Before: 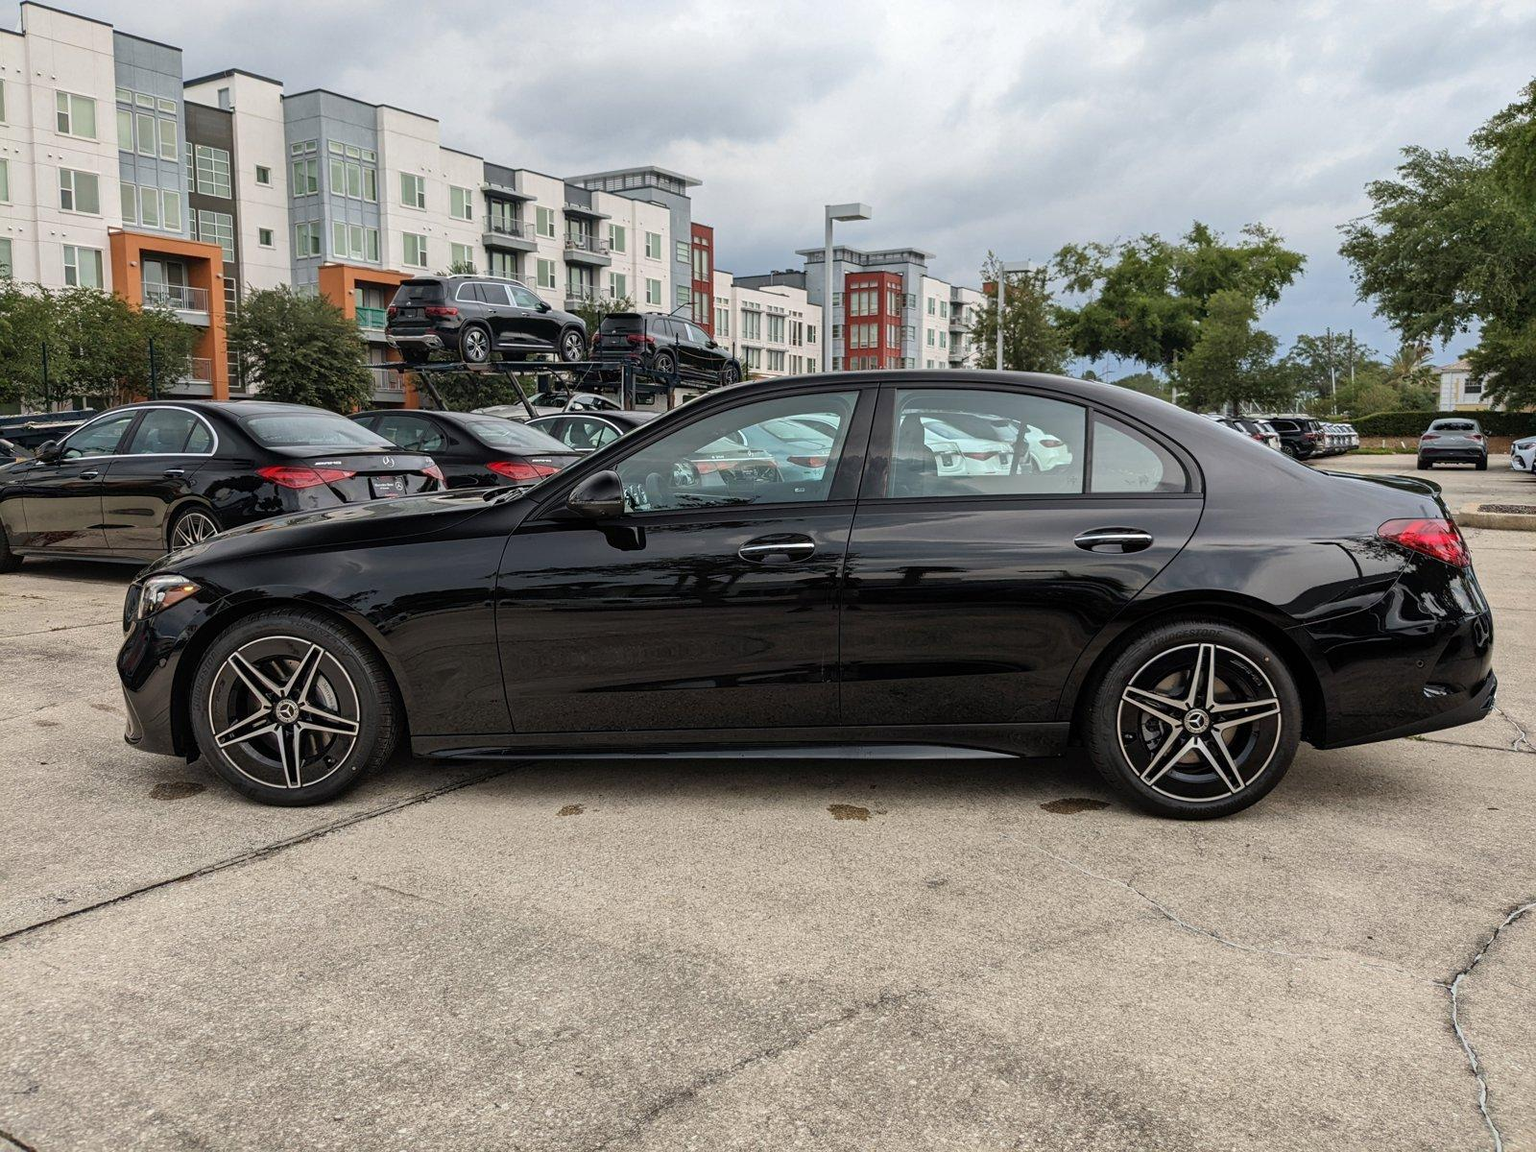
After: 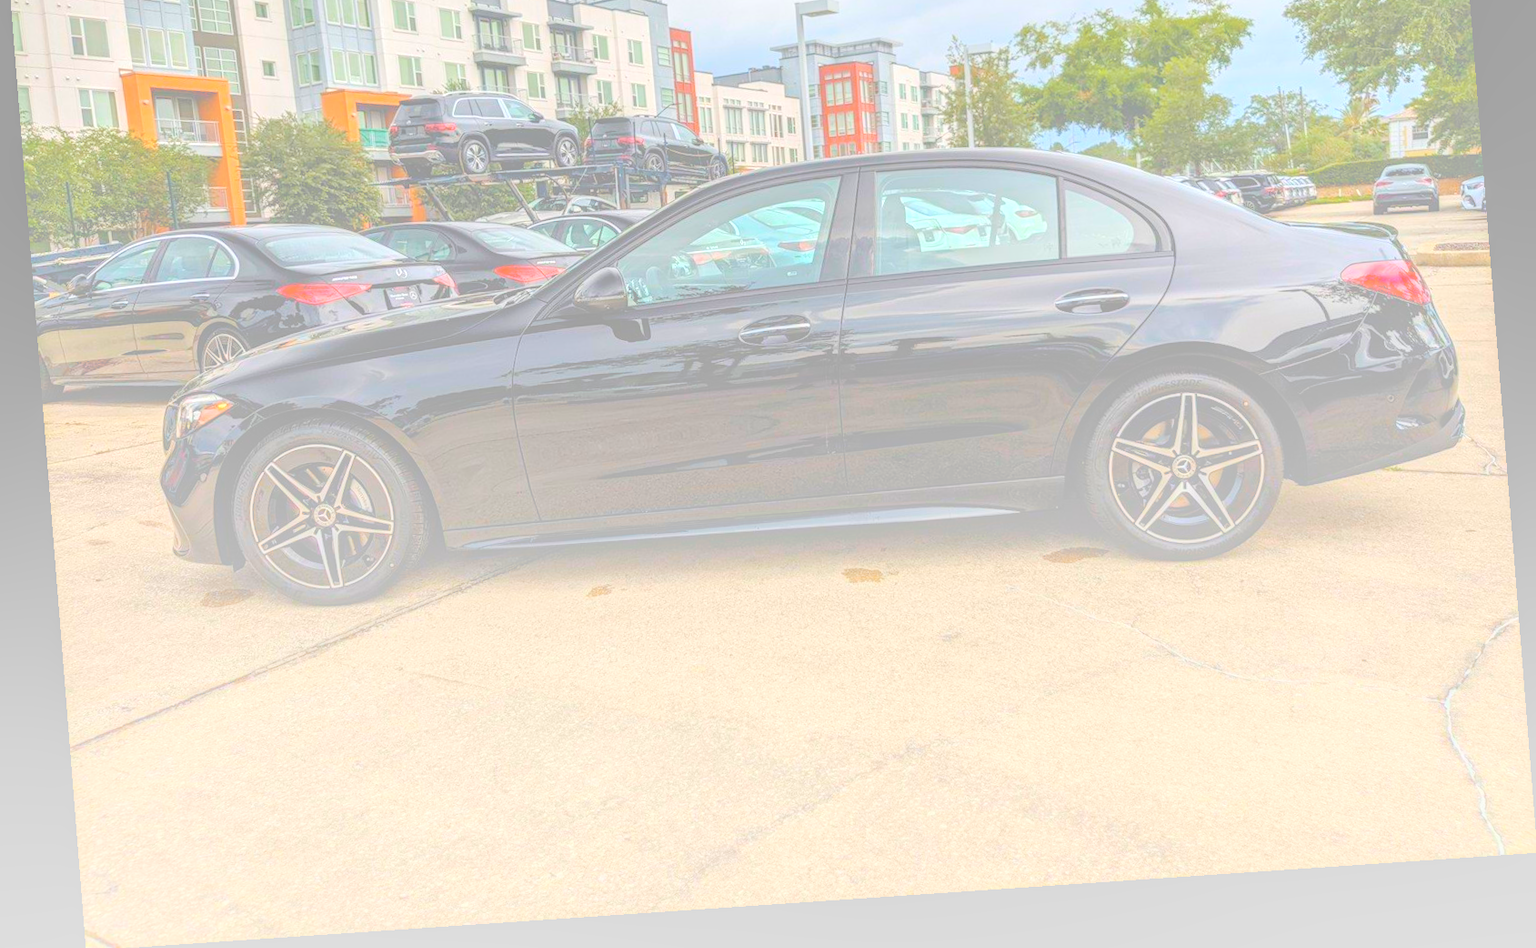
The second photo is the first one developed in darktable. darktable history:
tone equalizer: on, module defaults
rotate and perspective: rotation -4.2°, shear 0.006, automatic cropping off
local contrast: highlights 20%, shadows 70%, detail 170%
bloom: size 85%, threshold 5%, strength 85%
crop and rotate: top 19.998%
color balance rgb: linear chroma grading › global chroma 15%, perceptual saturation grading › global saturation 30%
